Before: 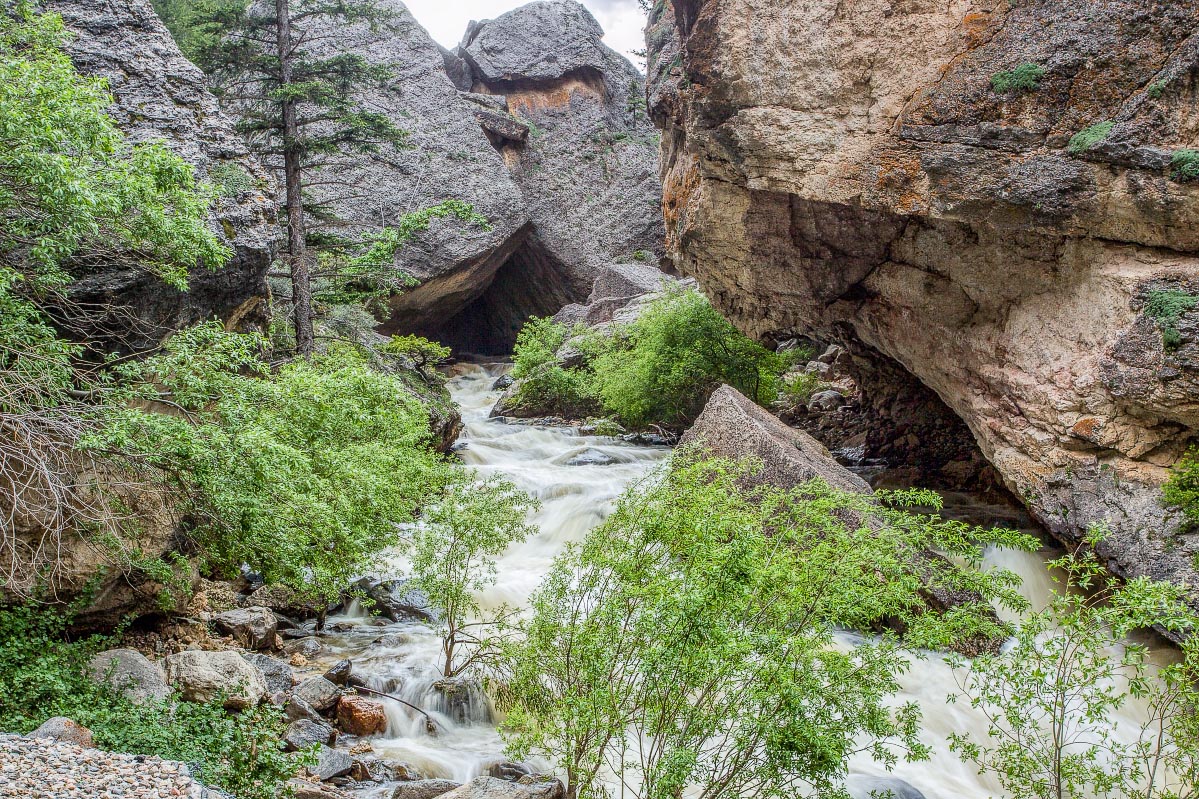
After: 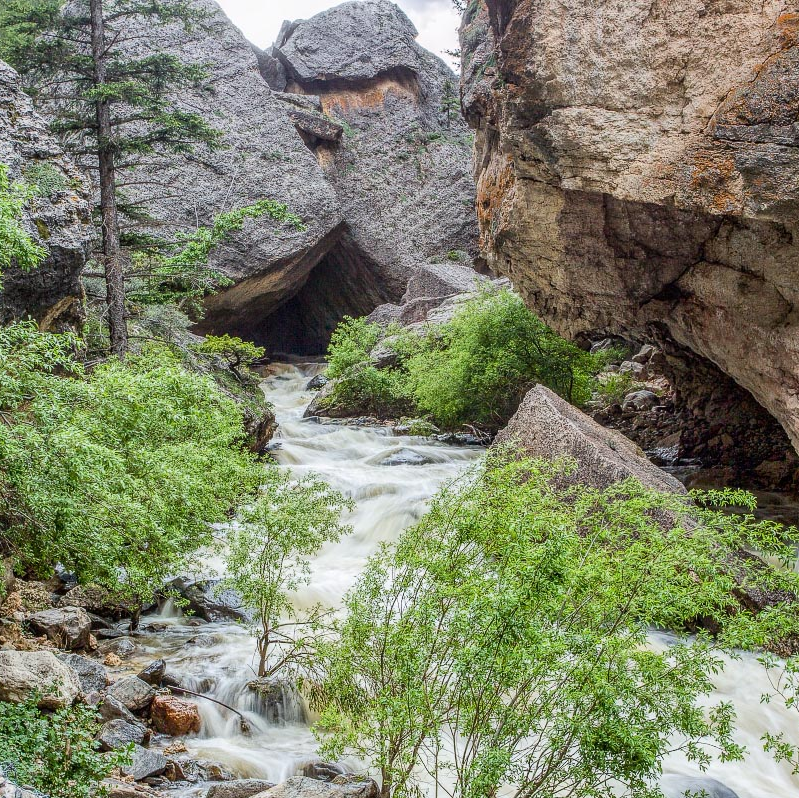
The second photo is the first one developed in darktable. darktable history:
crop and rotate: left 15.561%, right 17.742%
